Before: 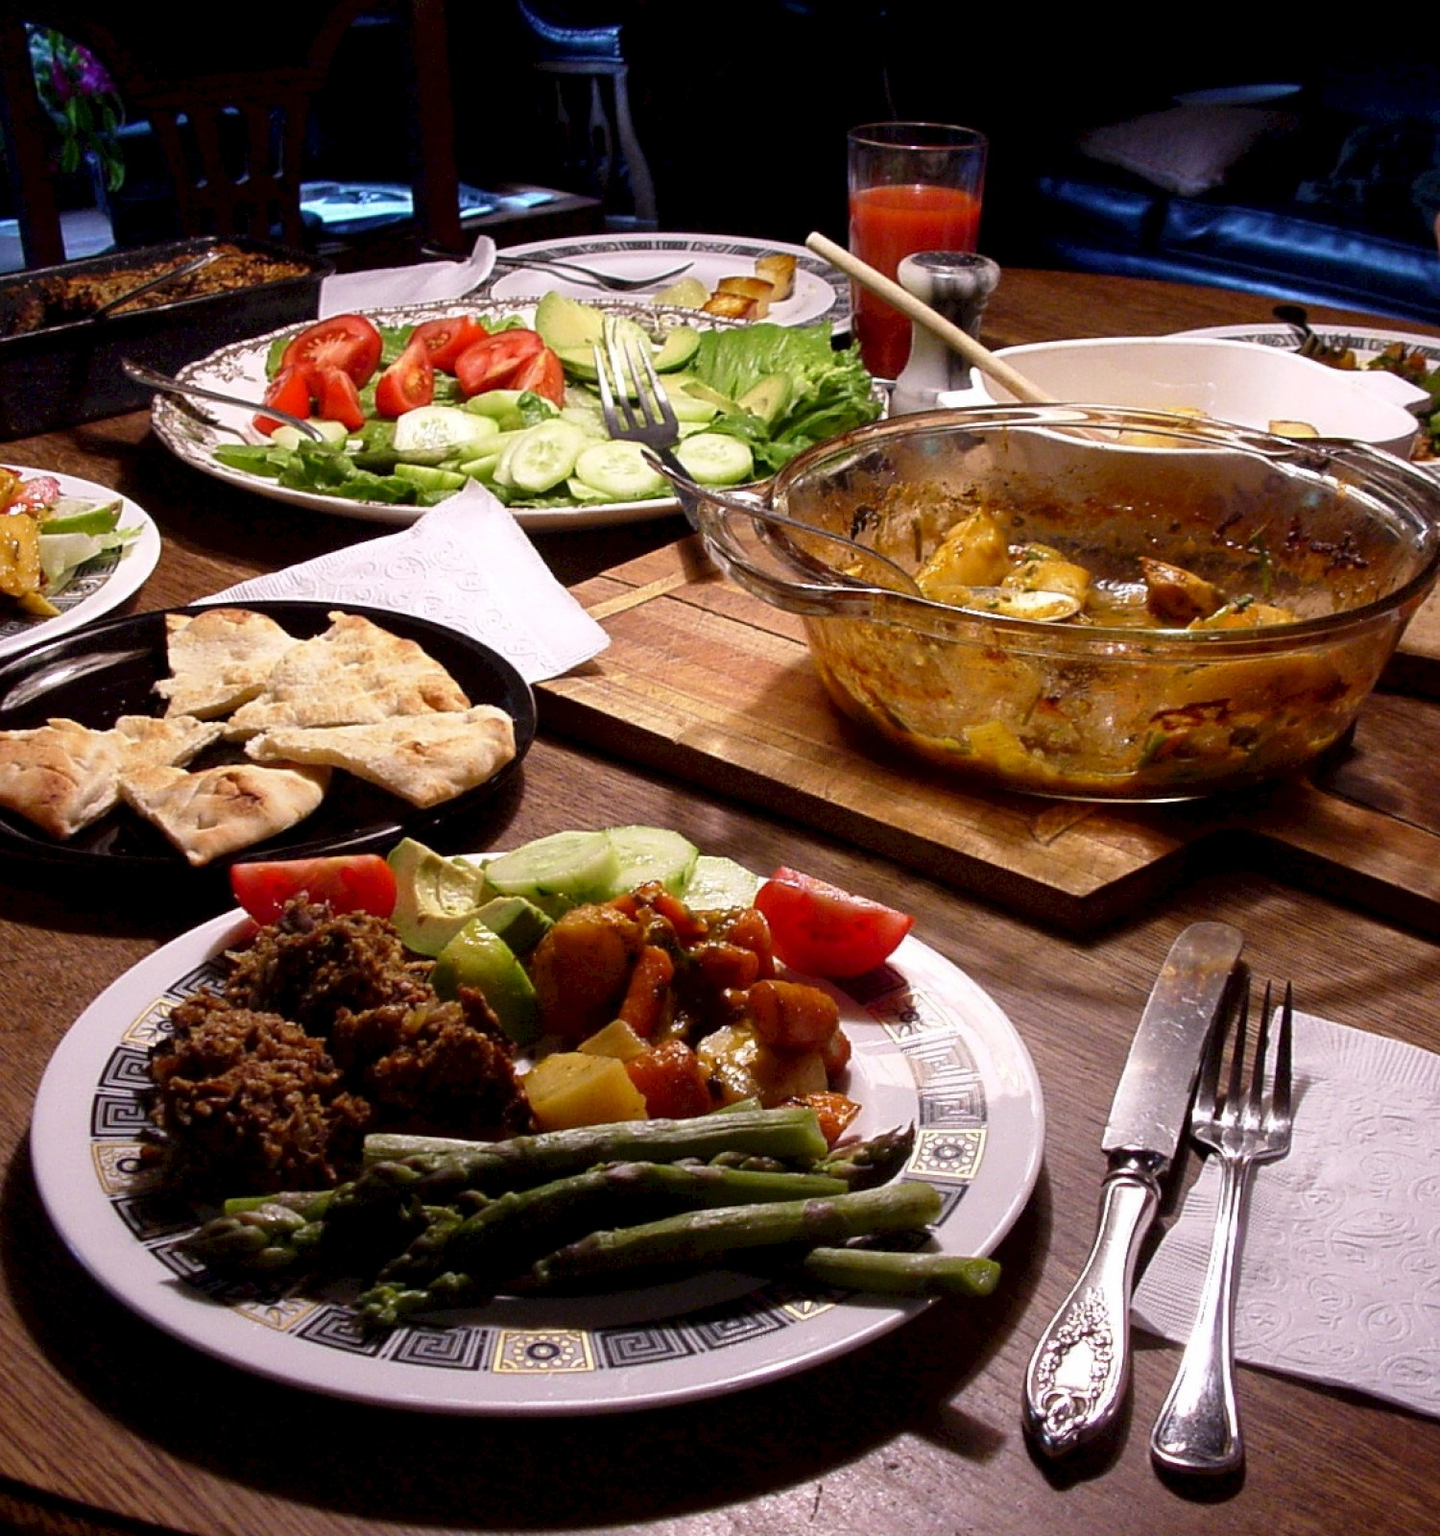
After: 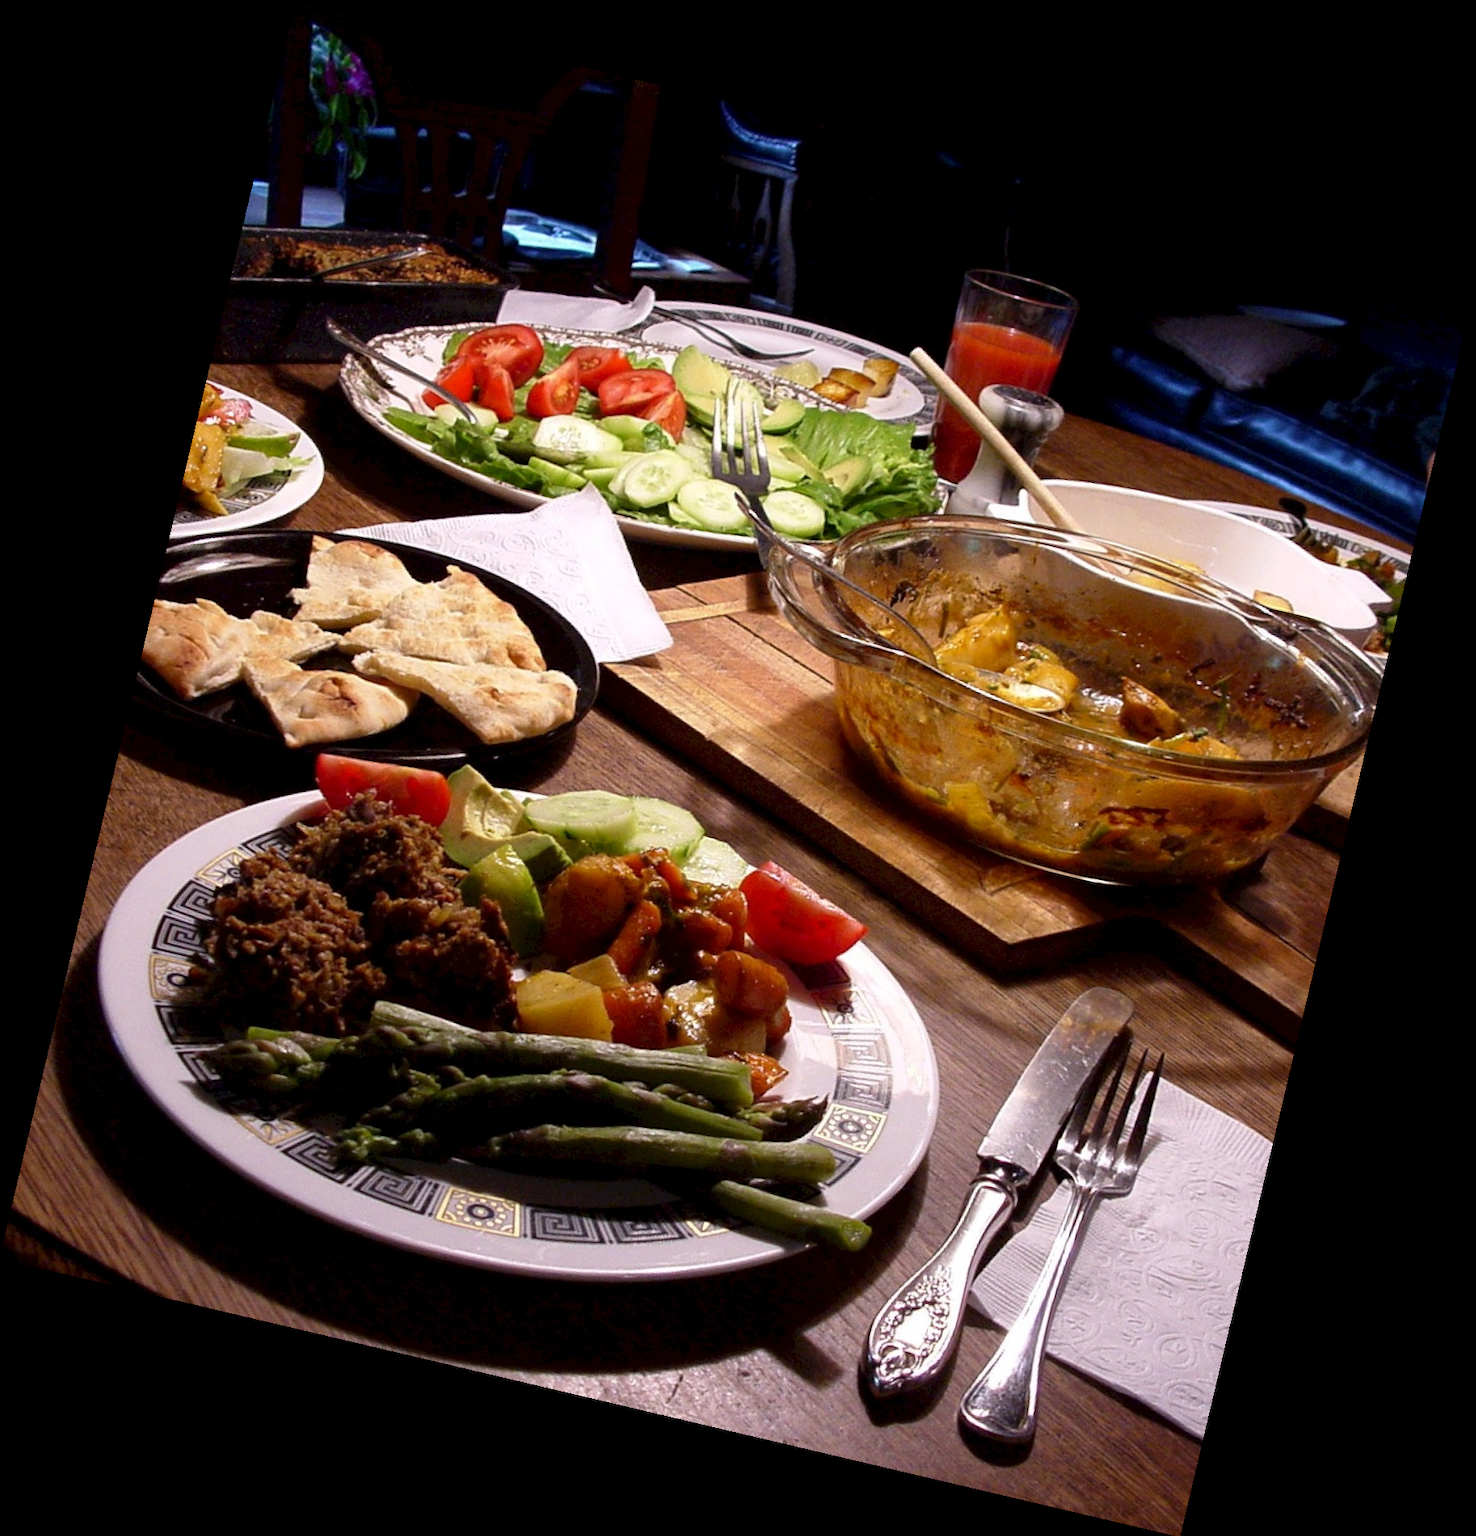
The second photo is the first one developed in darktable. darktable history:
white balance: emerald 1
rotate and perspective: rotation 13.27°, automatic cropping off
